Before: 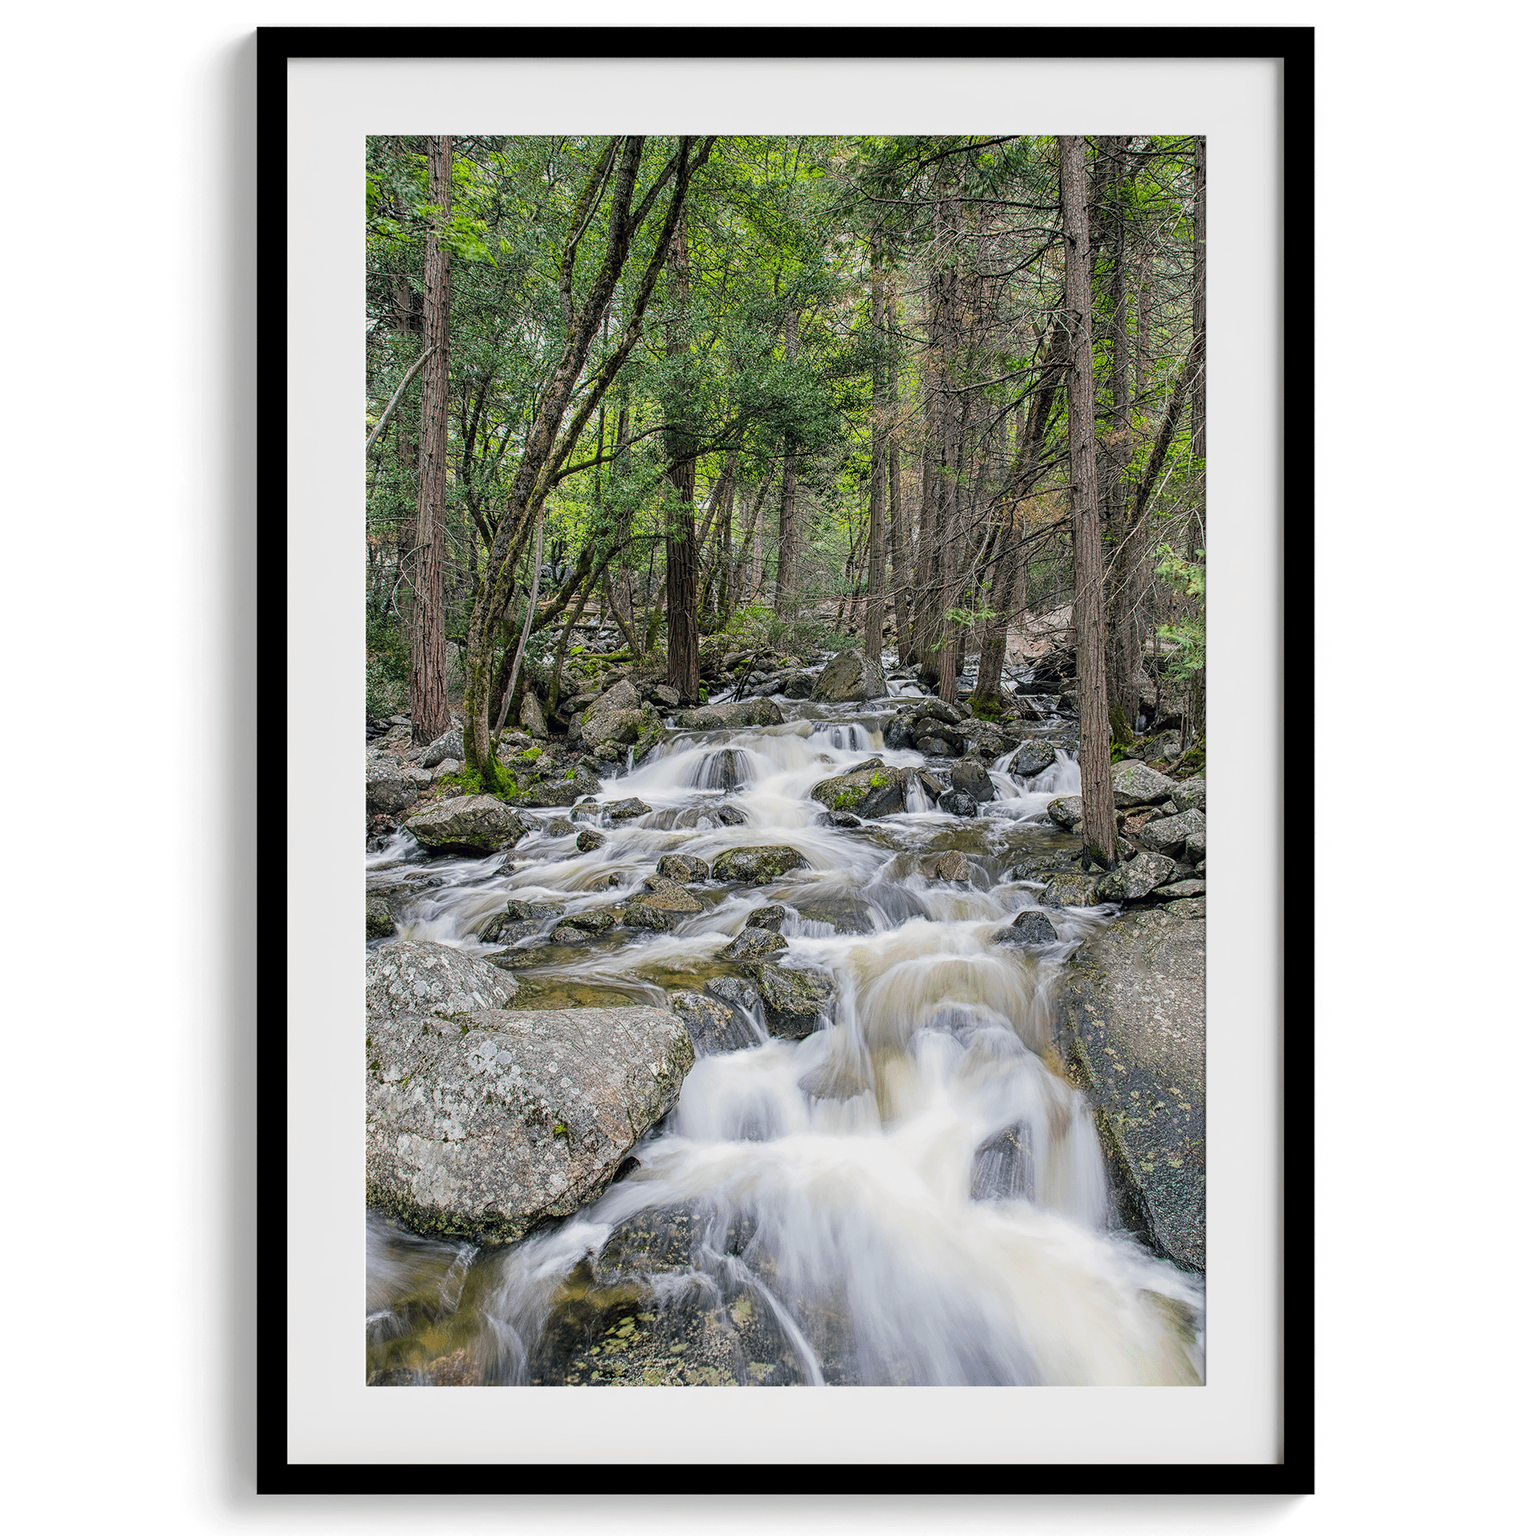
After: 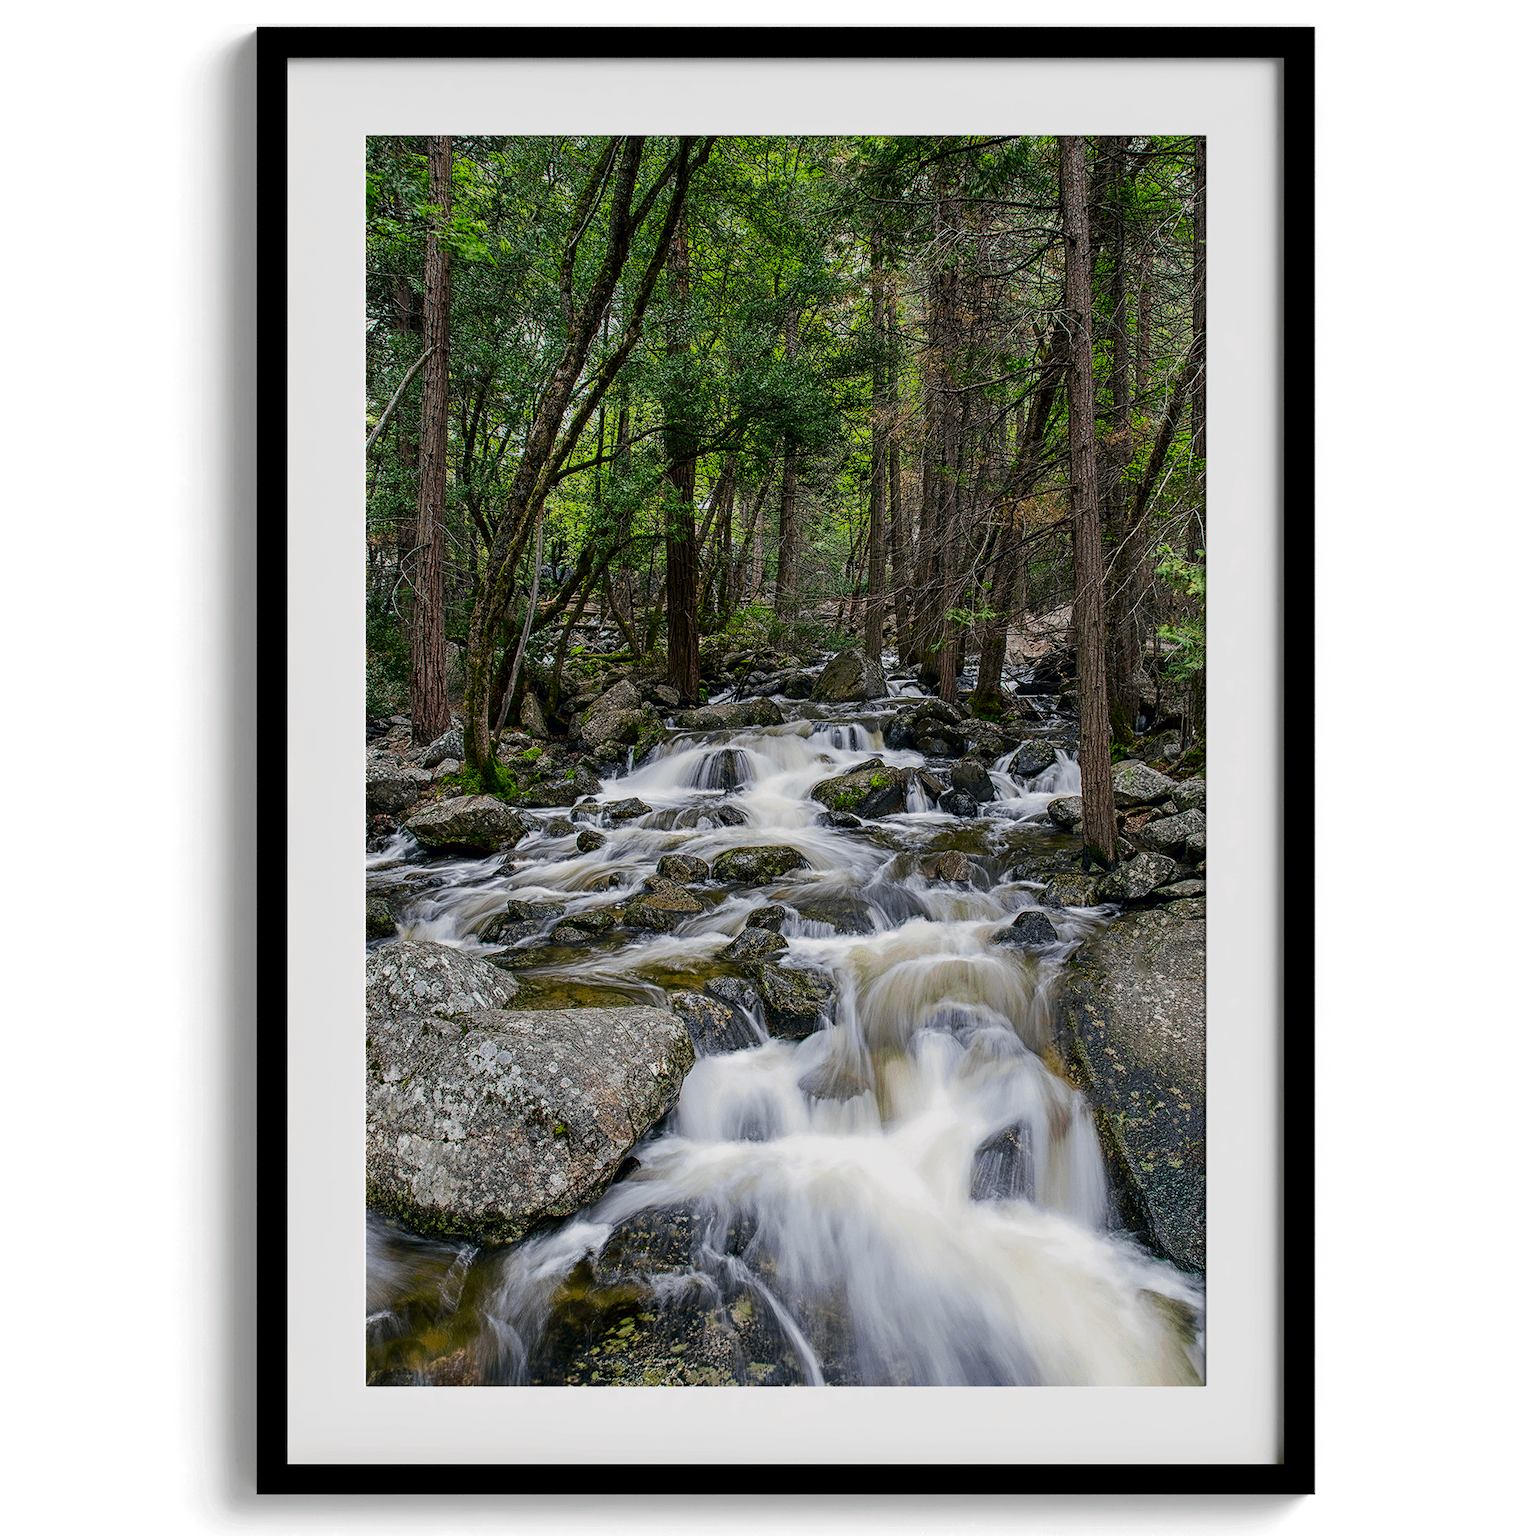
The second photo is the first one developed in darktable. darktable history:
contrast brightness saturation: contrast 0.096, brightness -0.269, saturation 0.147
